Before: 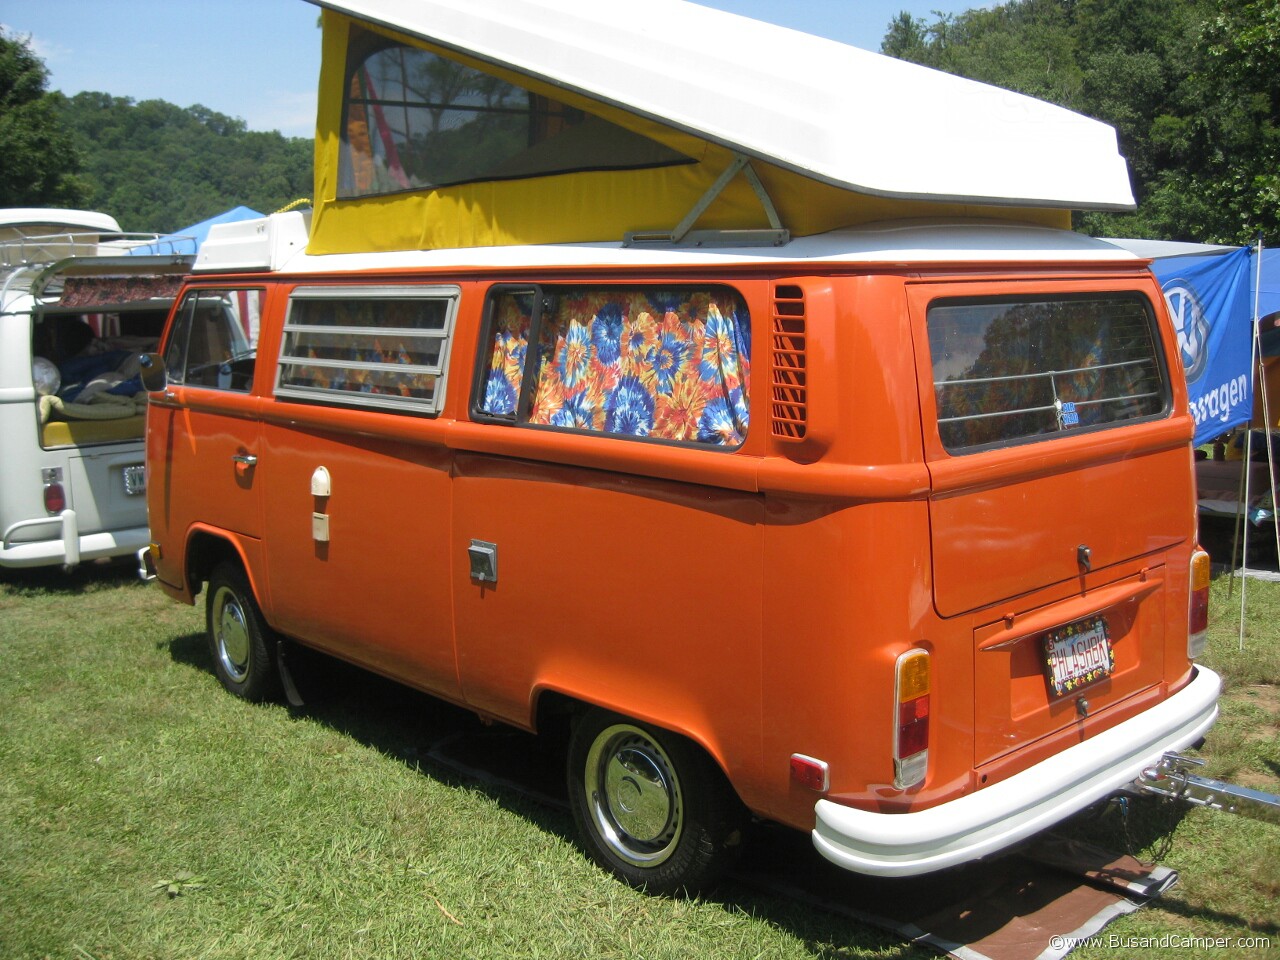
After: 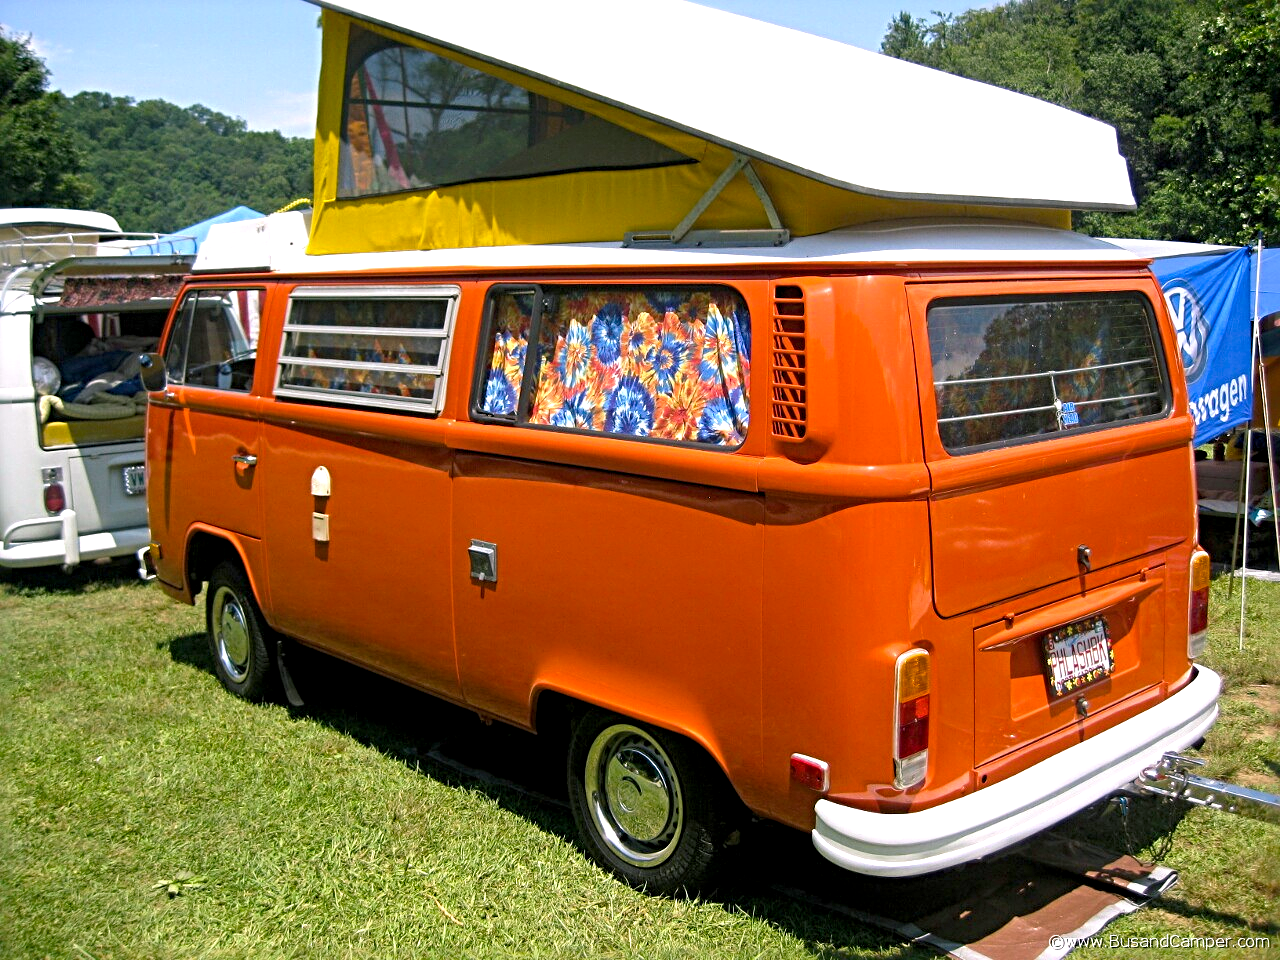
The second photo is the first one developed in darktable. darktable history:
color balance rgb: shadows lift › chroma 2%, shadows lift › hue 217.2°, power › chroma 0.25%, power › hue 60°, highlights gain › chroma 1.5%, highlights gain › hue 309.6°, global offset › luminance -0.5%, perceptual saturation grading › global saturation 15%, global vibrance 20%
exposure: exposure 0.3 EV, compensate highlight preservation false
sharpen: radius 4.883
local contrast: highlights 100%, shadows 100%, detail 120%, midtone range 0.2
